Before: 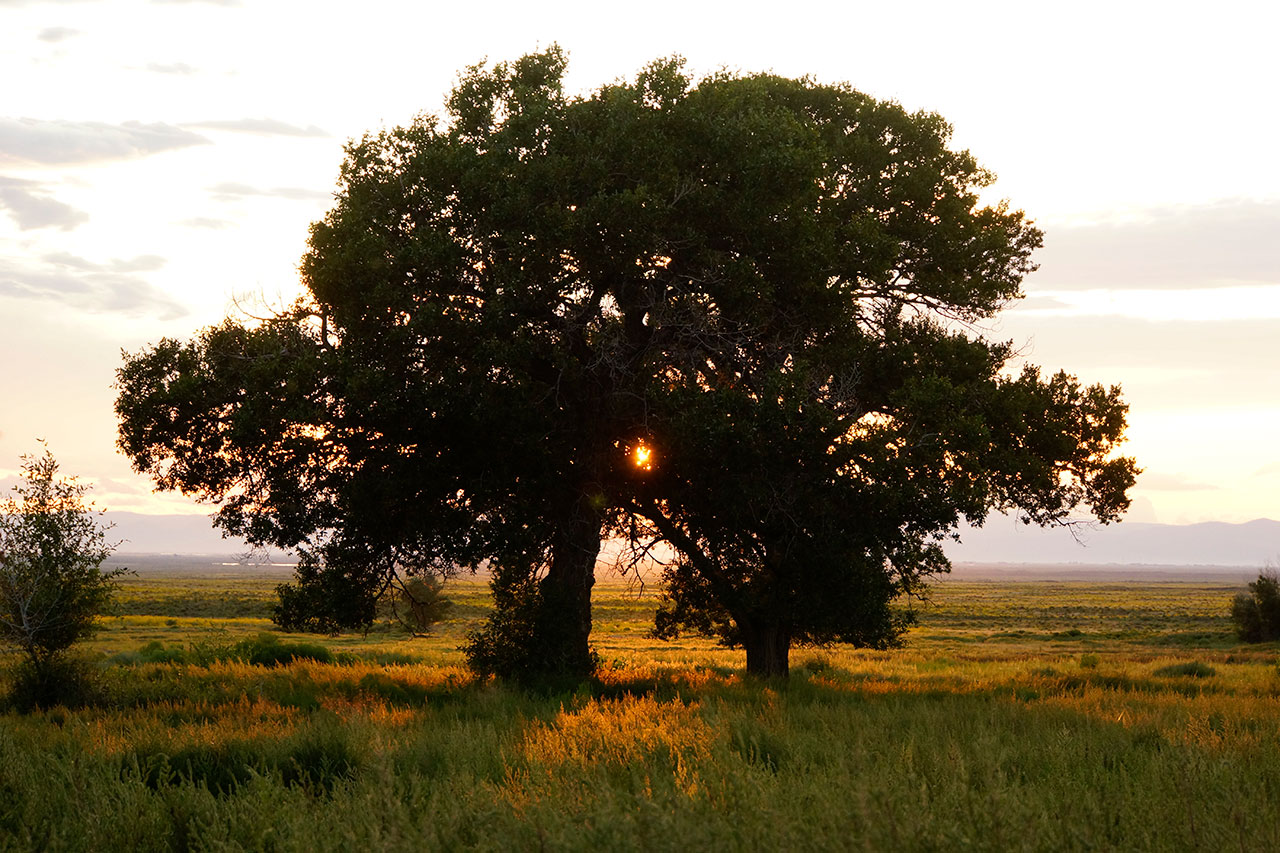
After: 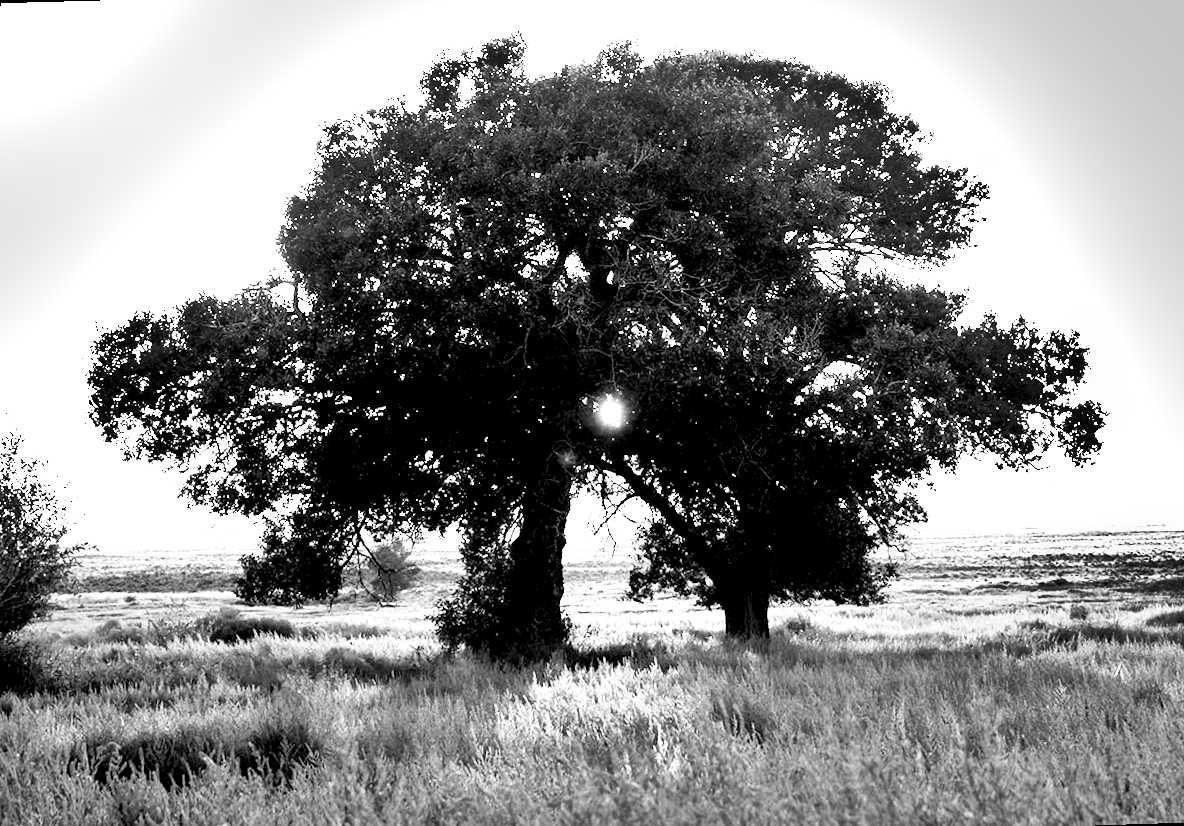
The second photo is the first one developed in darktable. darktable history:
monochrome: on, module defaults
contrast brightness saturation: brightness -0.02, saturation 0.35
base curve: curves: ch0 [(0, 0) (0.007, 0.004) (0.027, 0.03) (0.046, 0.07) (0.207, 0.54) (0.442, 0.872) (0.673, 0.972) (1, 1)], preserve colors none
shadows and highlights: shadows 19.13, highlights -83.41, soften with gaussian
exposure: black level correction 0, exposure 0.7 EV, compensate exposure bias true, compensate highlight preservation false
color correction: highlights a* 5.59, highlights b* 5.24, saturation 0.68
rotate and perspective: rotation -1.68°, lens shift (vertical) -0.146, crop left 0.049, crop right 0.912, crop top 0.032, crop bottom 0.96
levels: levels [0.036, 0.364, 0.827]
